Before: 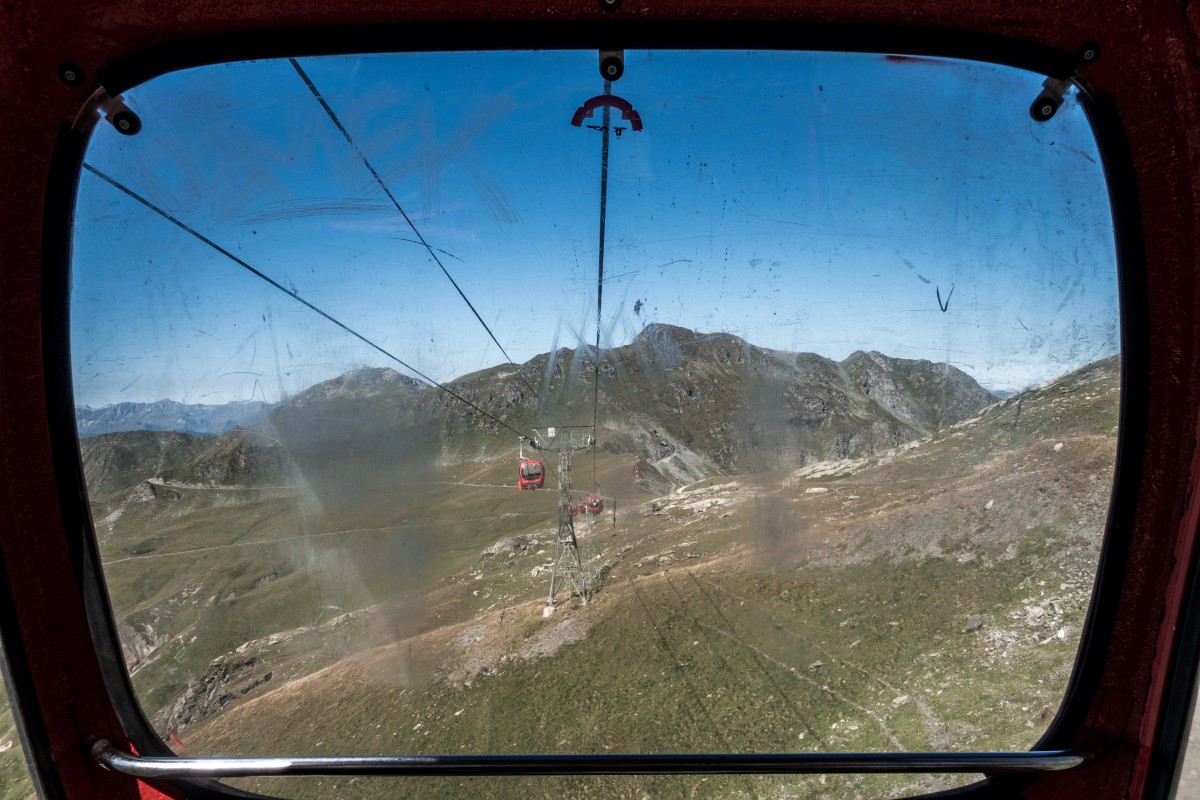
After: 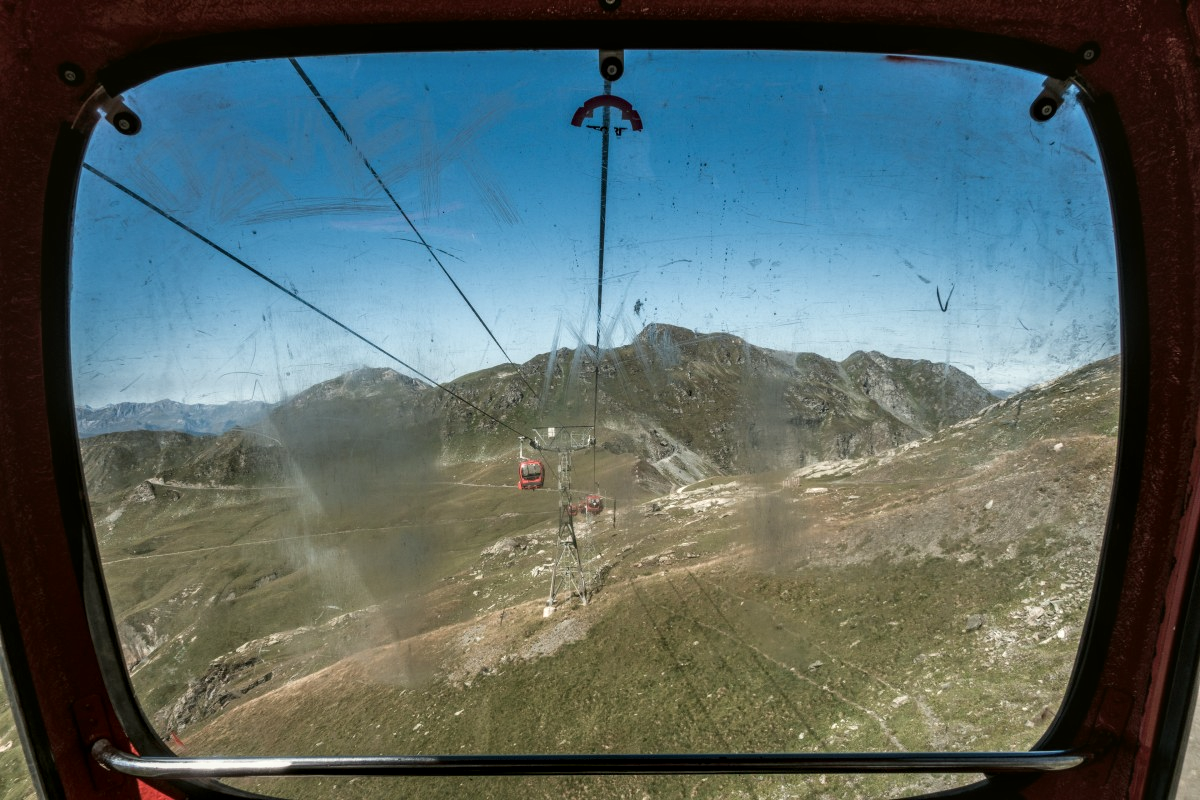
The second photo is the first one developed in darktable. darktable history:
color balance: mode lift, gamma, gain (sRGB), lift [1.04, 1, 1, 0.97], gamma [1.01, 1, 1, 0.97], gain [0.96, 1, 1, 0.97]
local contrast: detail 130%
shadows and highlights: shadows 12, white point adjustment 1.2, soften with gaussian
